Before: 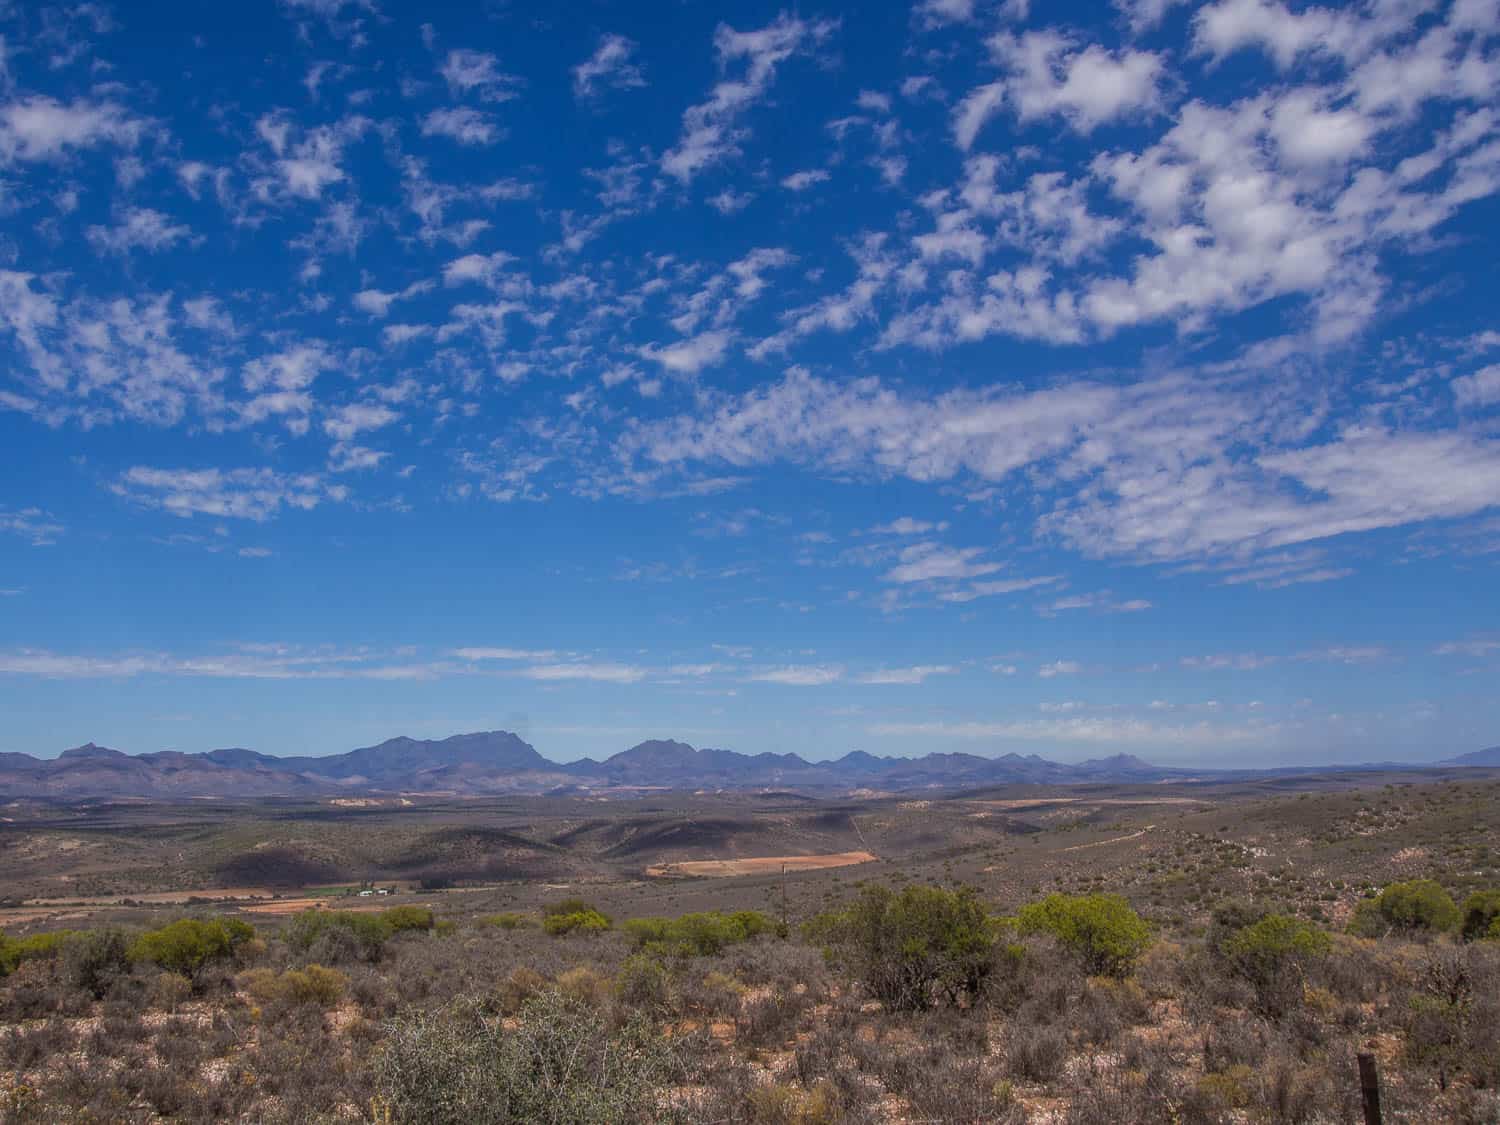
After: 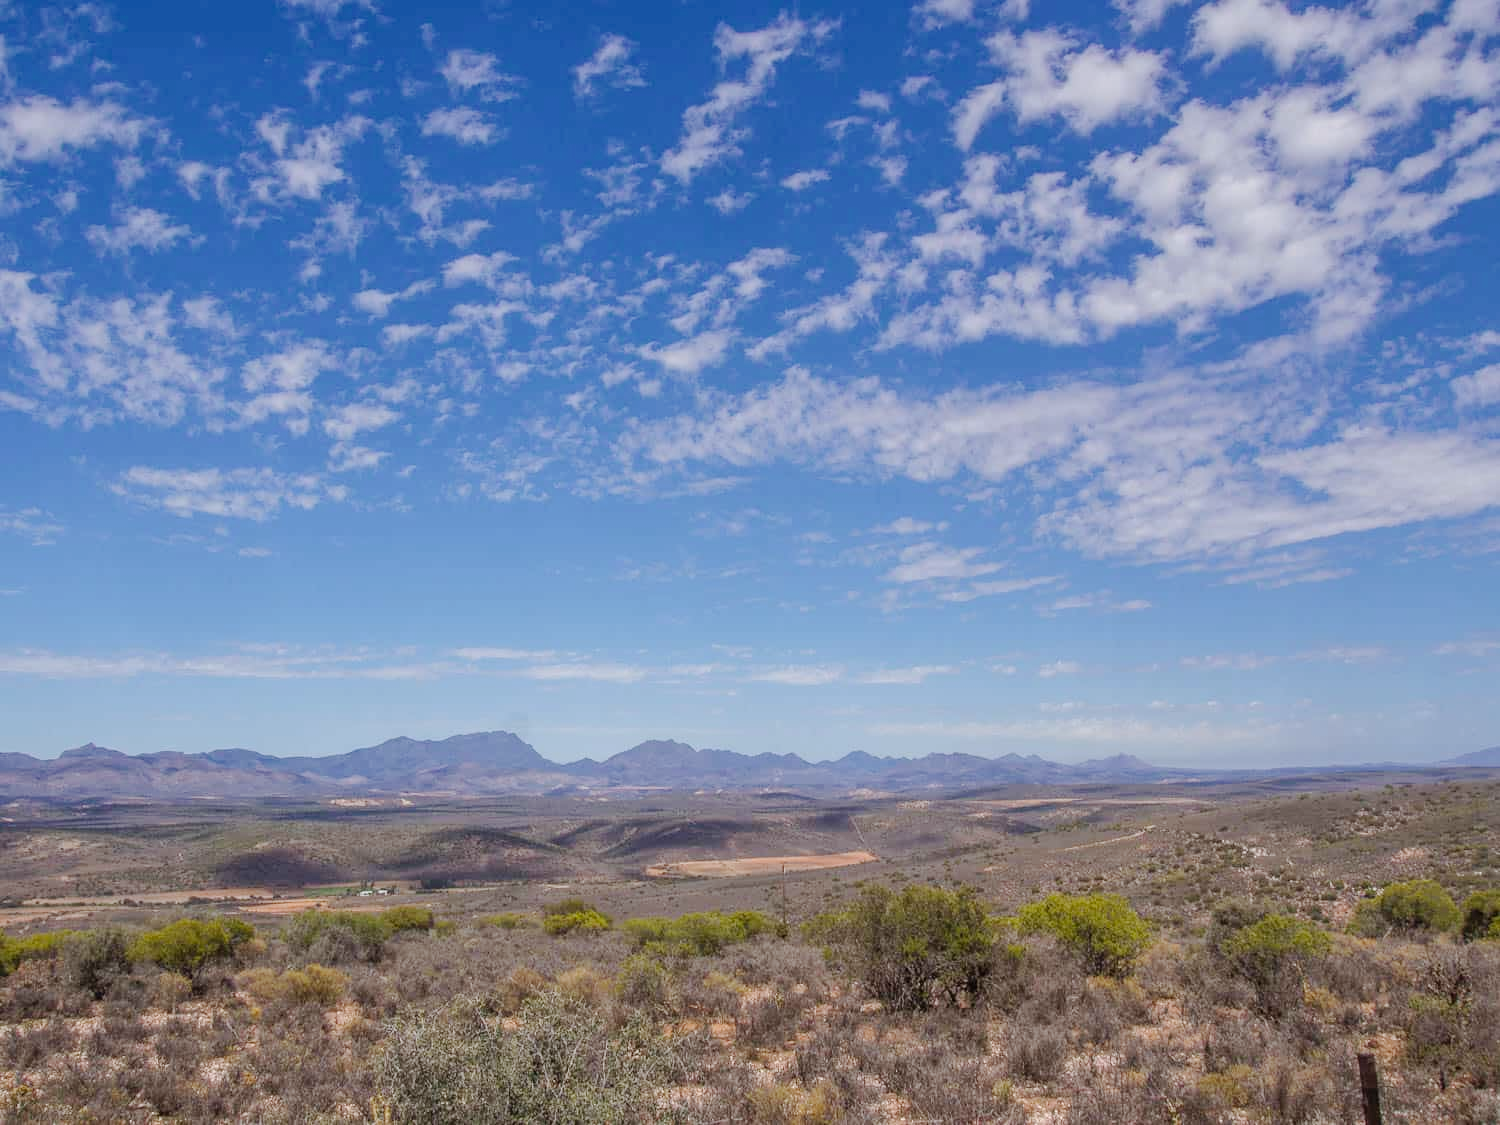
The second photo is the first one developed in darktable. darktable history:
tone curve: curves: ch0 [(0, 0) (0.003, 0.004) (0.011, 0.015) (0.025, 0.033) (0.044, 0.059) (0.069, 0.092) (0.1, 0.132) (0.136, 0.18) (0.177, 0.235) (0.224, 0.297) (0.277, 0.366) (0.335, 0.44) (0.399, 0.52) (0.468, 0.594) (0.543, 0.661) (0.623, 0.727) (0.709, 0.79) (0.801, 0.86) (0.898, 0.928) (1, 1)], preserve colors none
